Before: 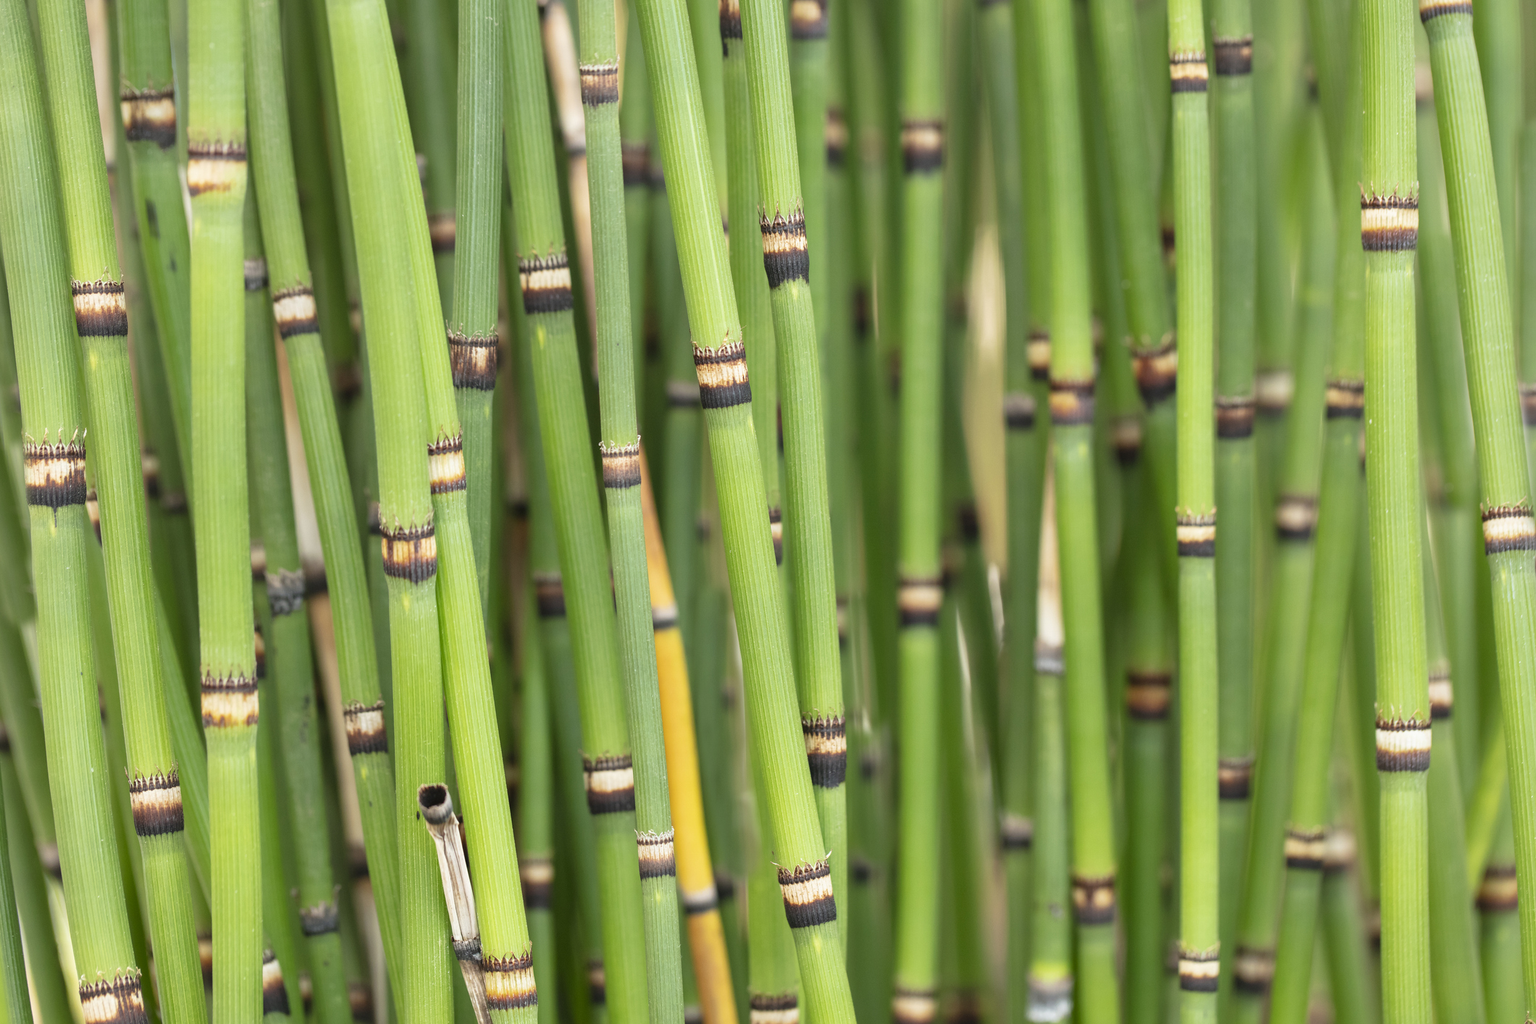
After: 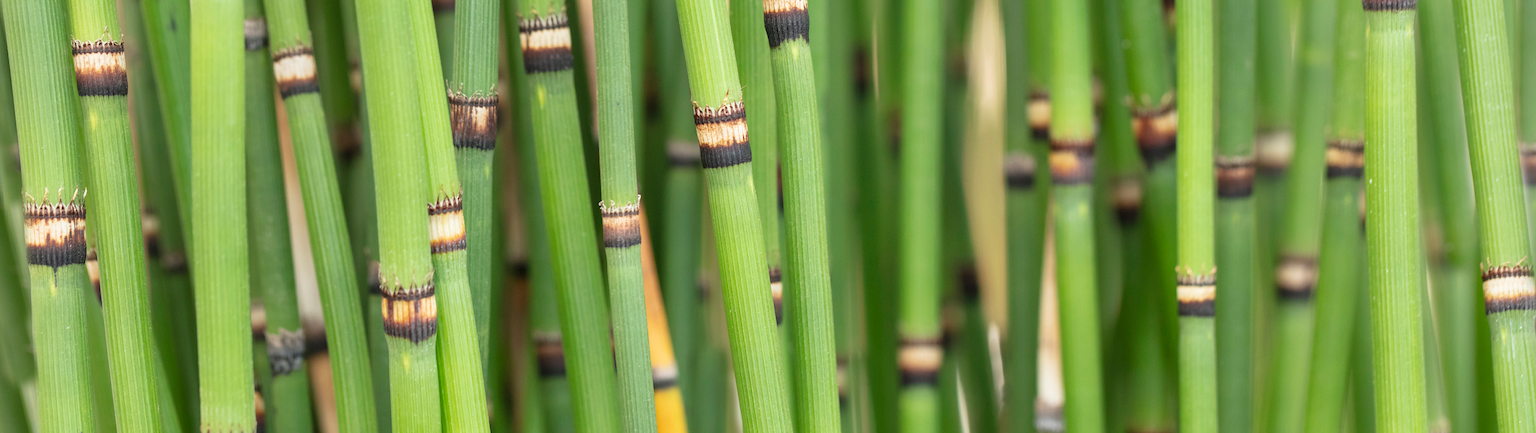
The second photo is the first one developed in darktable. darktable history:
crop and rotate: top 23.525%, bottom 34.097%
